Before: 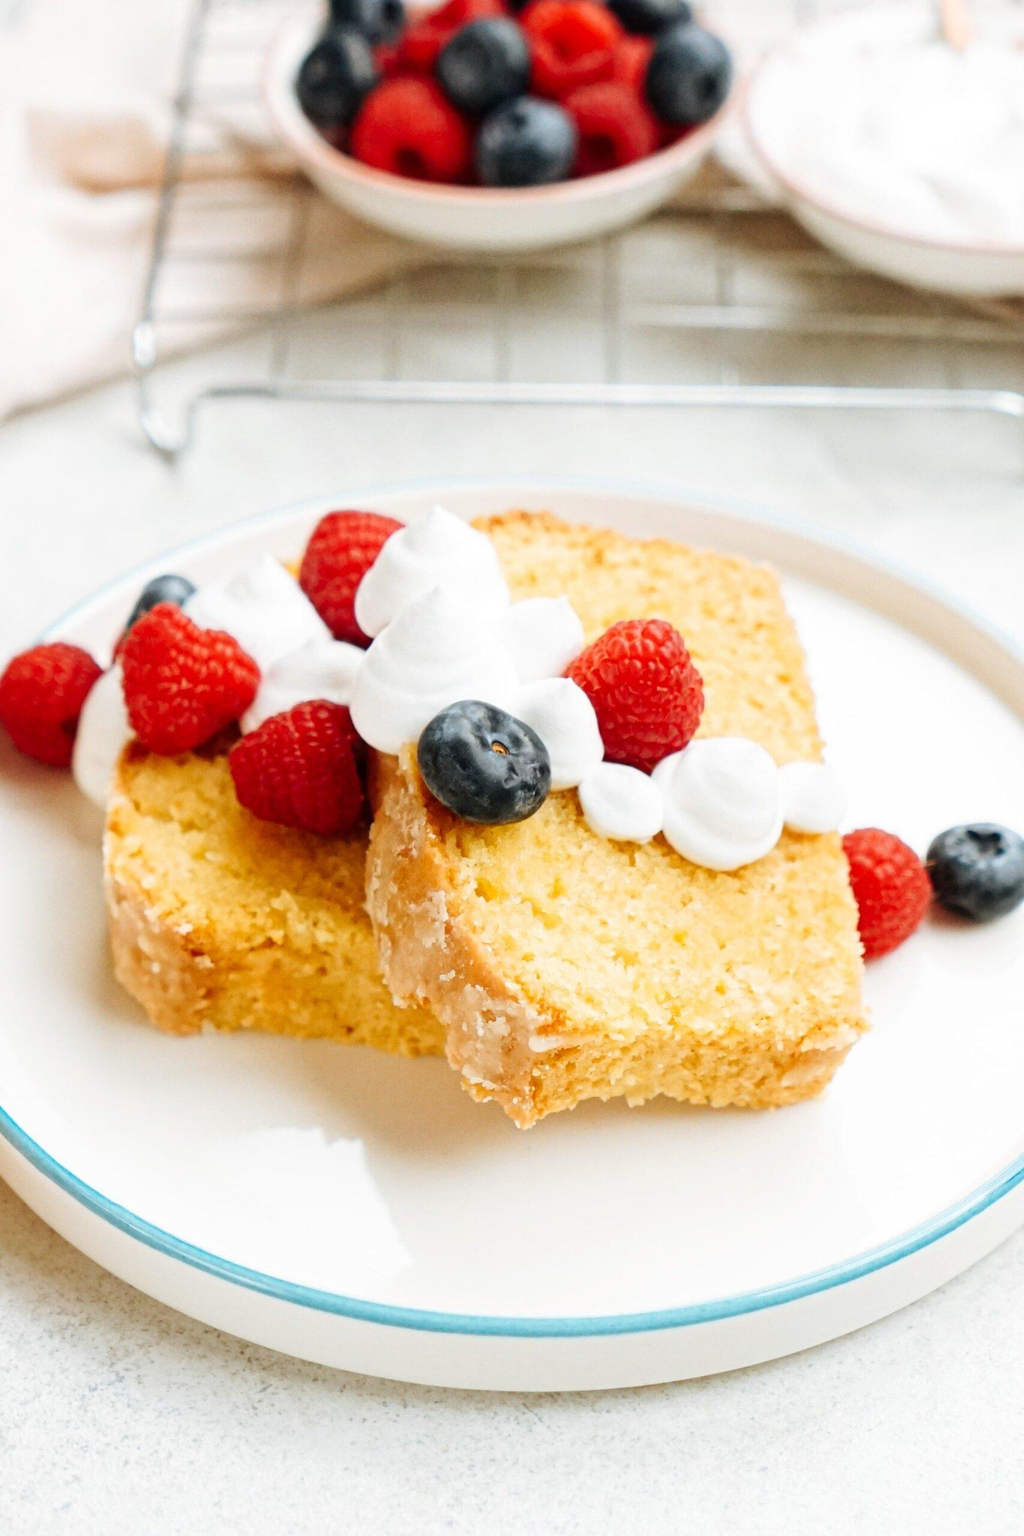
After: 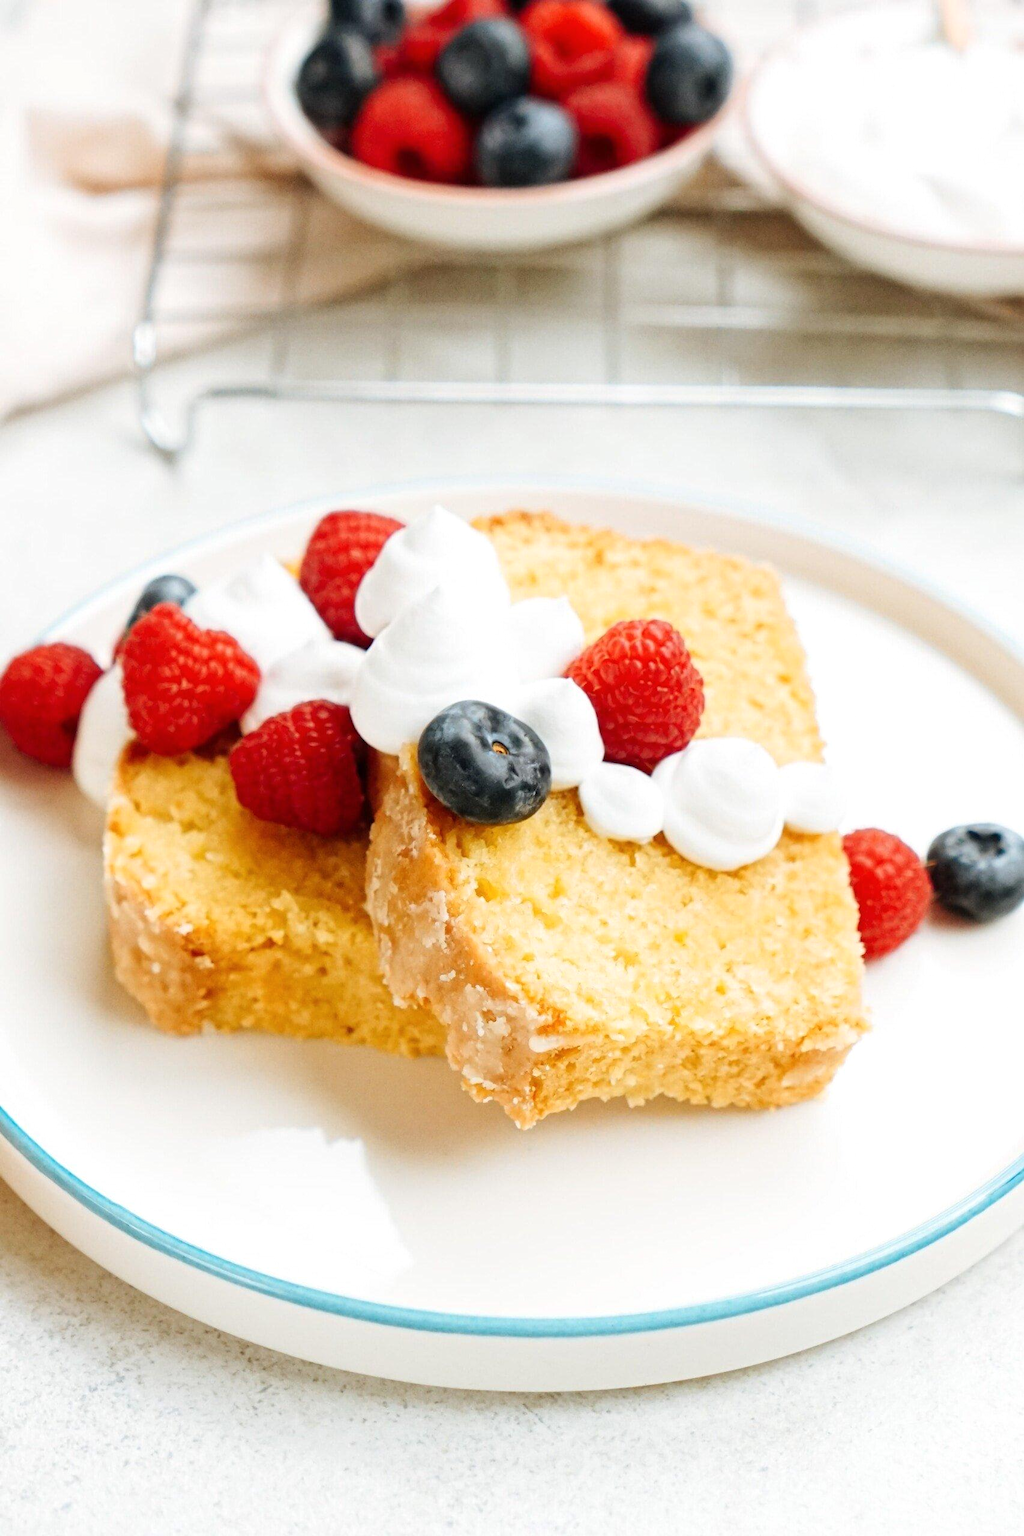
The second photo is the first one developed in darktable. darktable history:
shadows and highlights: shadows 12.85, white point adjustment 1.23, highlights -1.4, soften with gaussian
